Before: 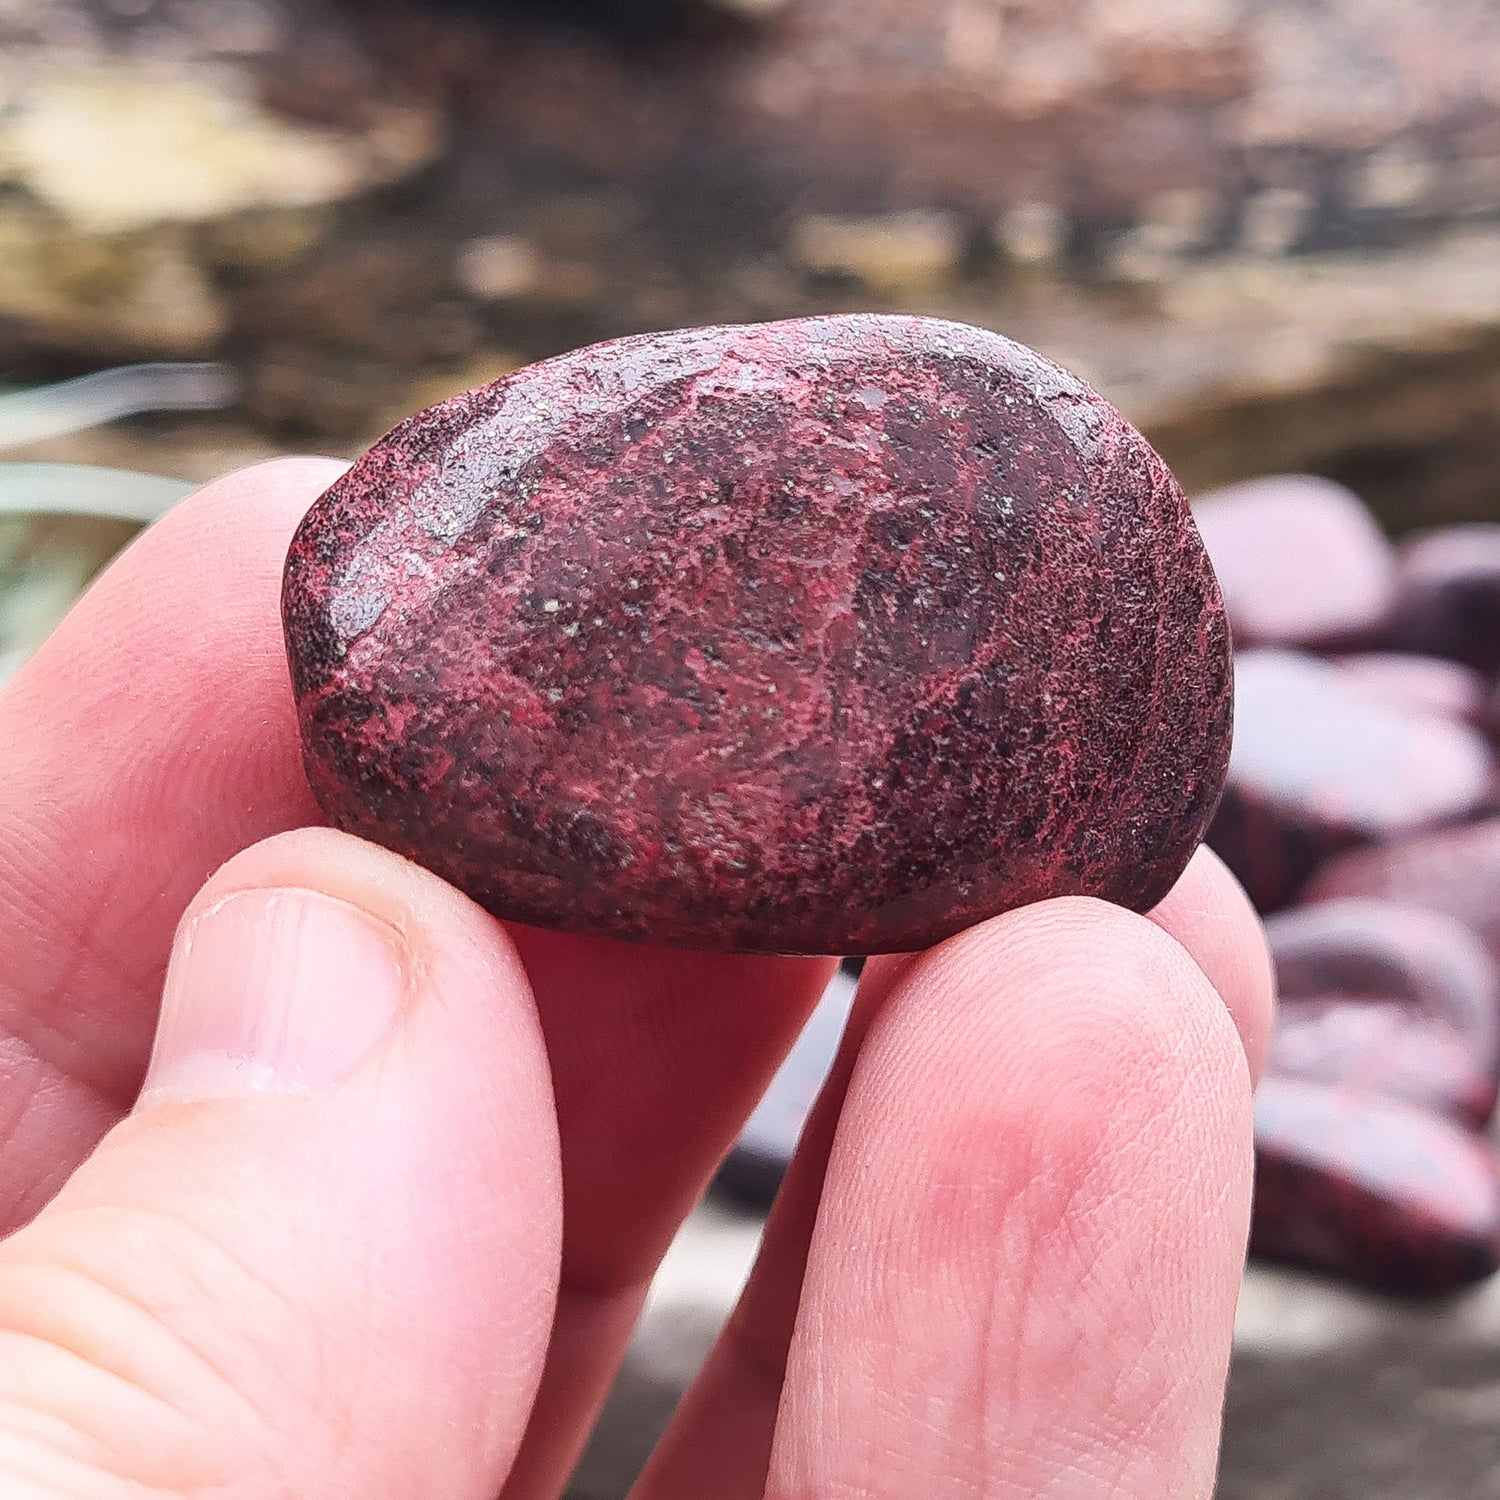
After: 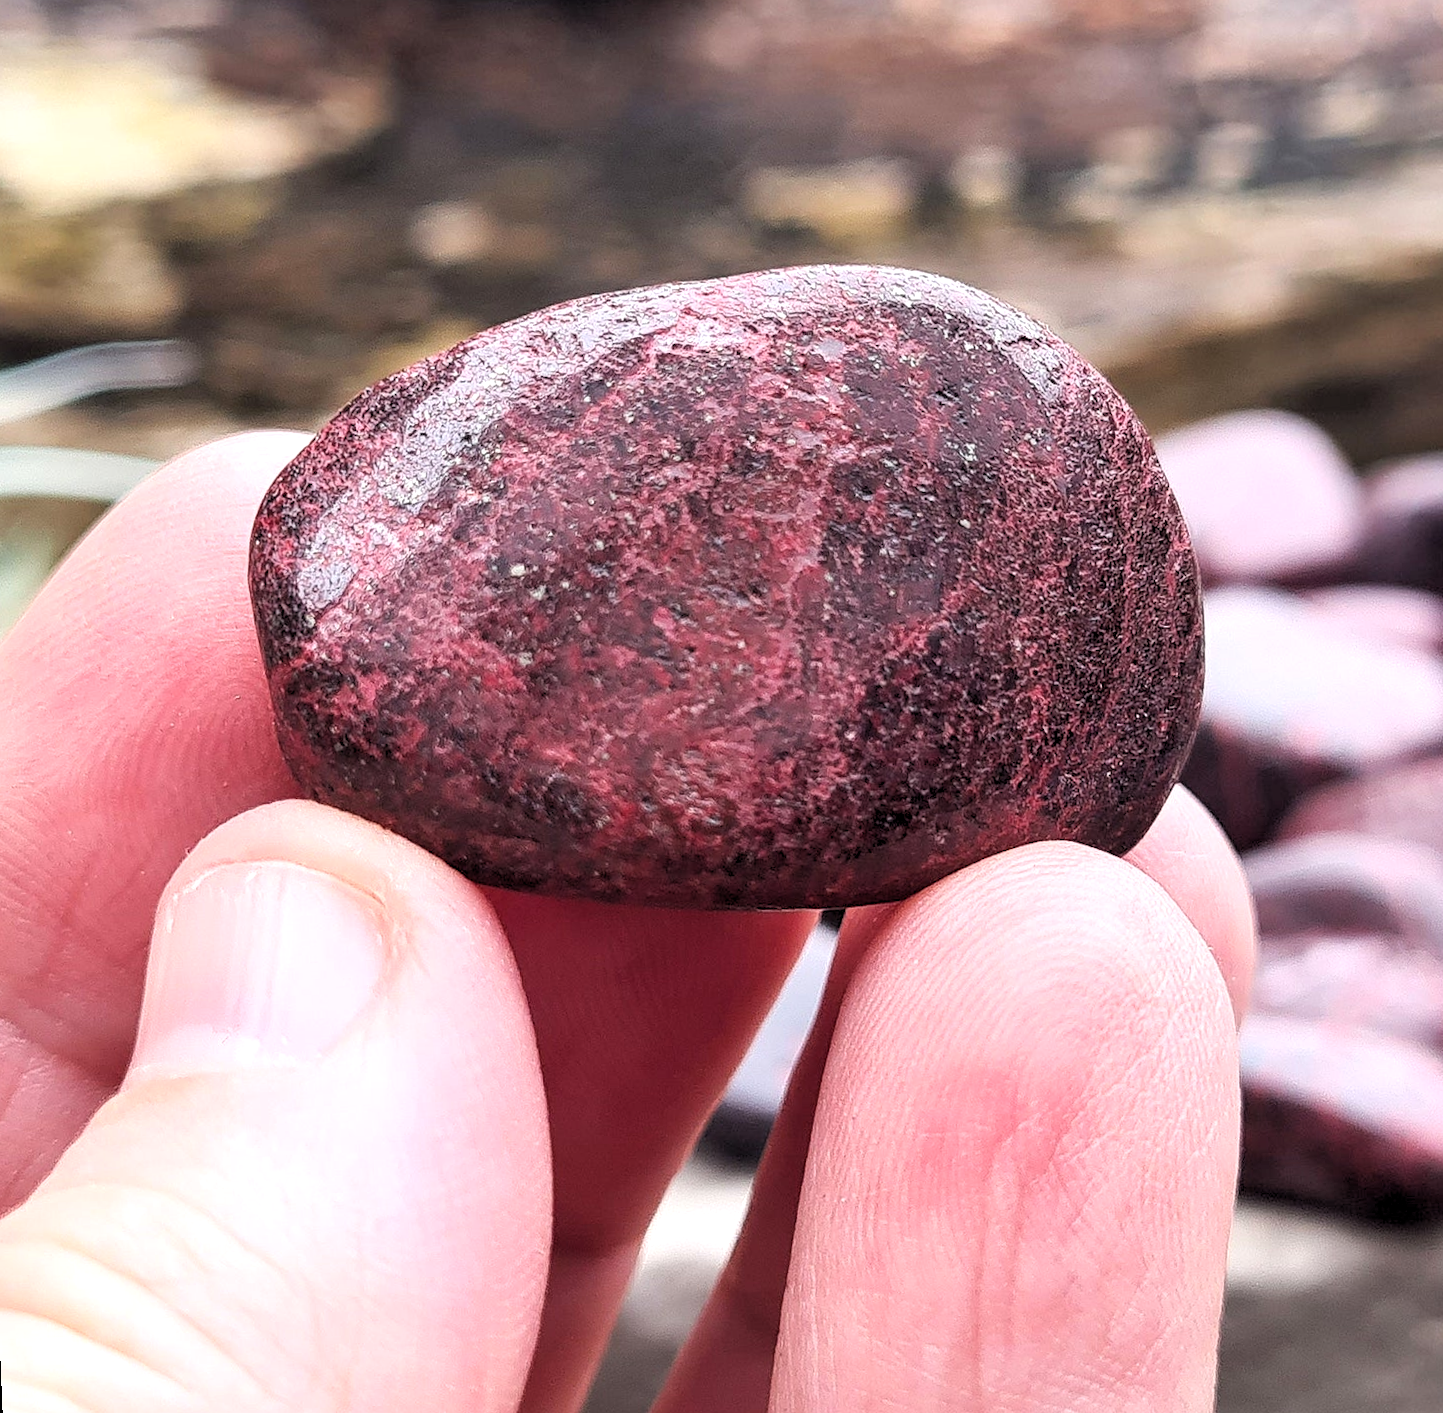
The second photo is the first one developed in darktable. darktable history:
rotate and perspective: rotation -2.12°, lens shift (vertical) 0.009, lens shift (horizontal) -0.008, automatic cropping original format, crop left 0.036, crop right 0.964, crop top 0.05, crop bottom 0.959
exposure: compensate highlight preservation false
rgb levels: levels [[0.01, 0.419, 0.839], [0, 0.5, 1], [0, 0.5, 1]]
levels: levels [0, 0.492, 0.984]
